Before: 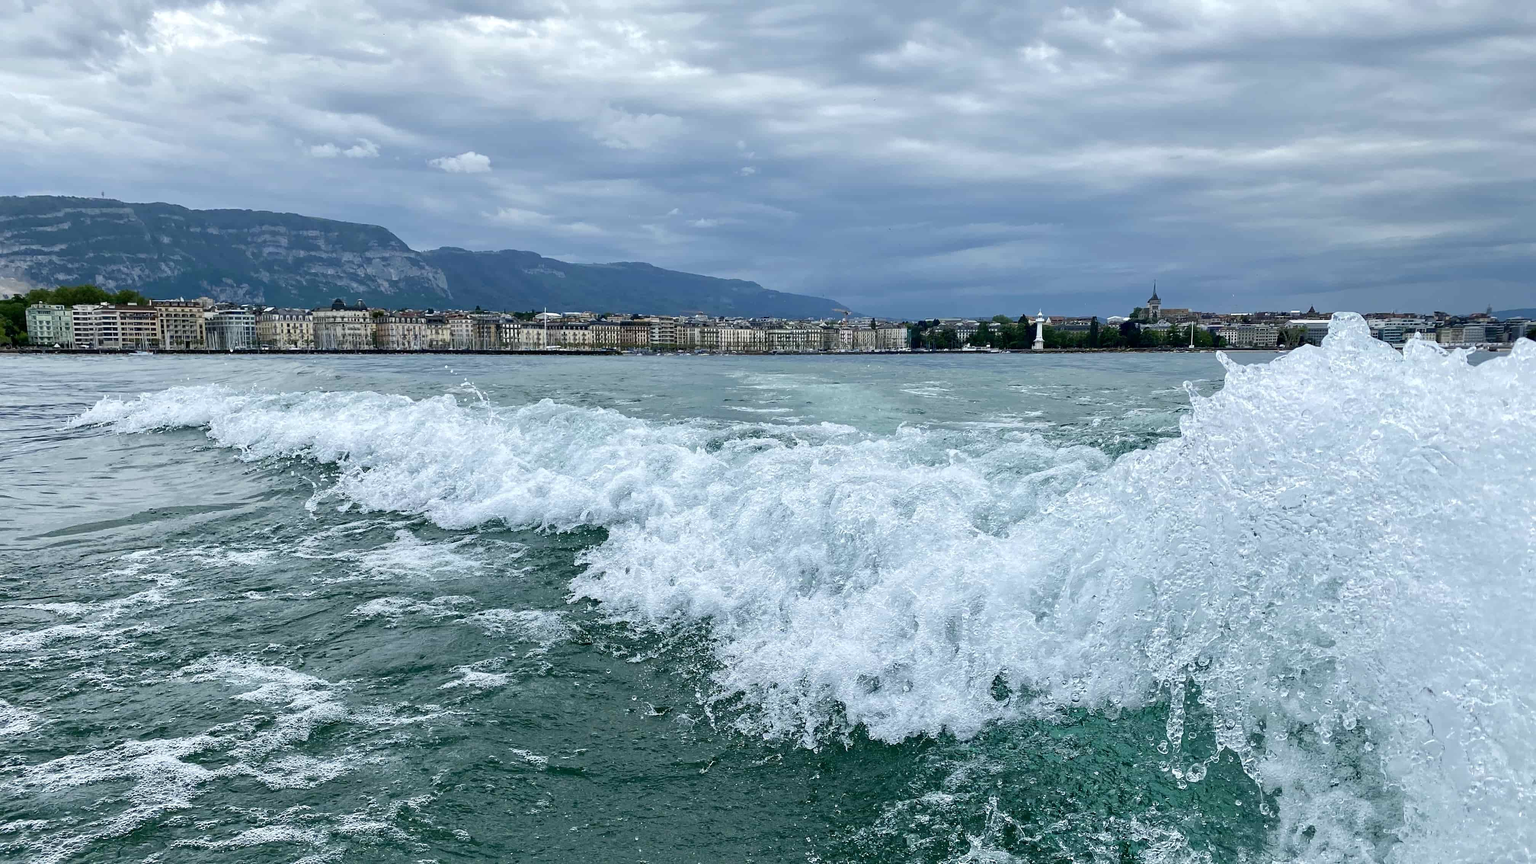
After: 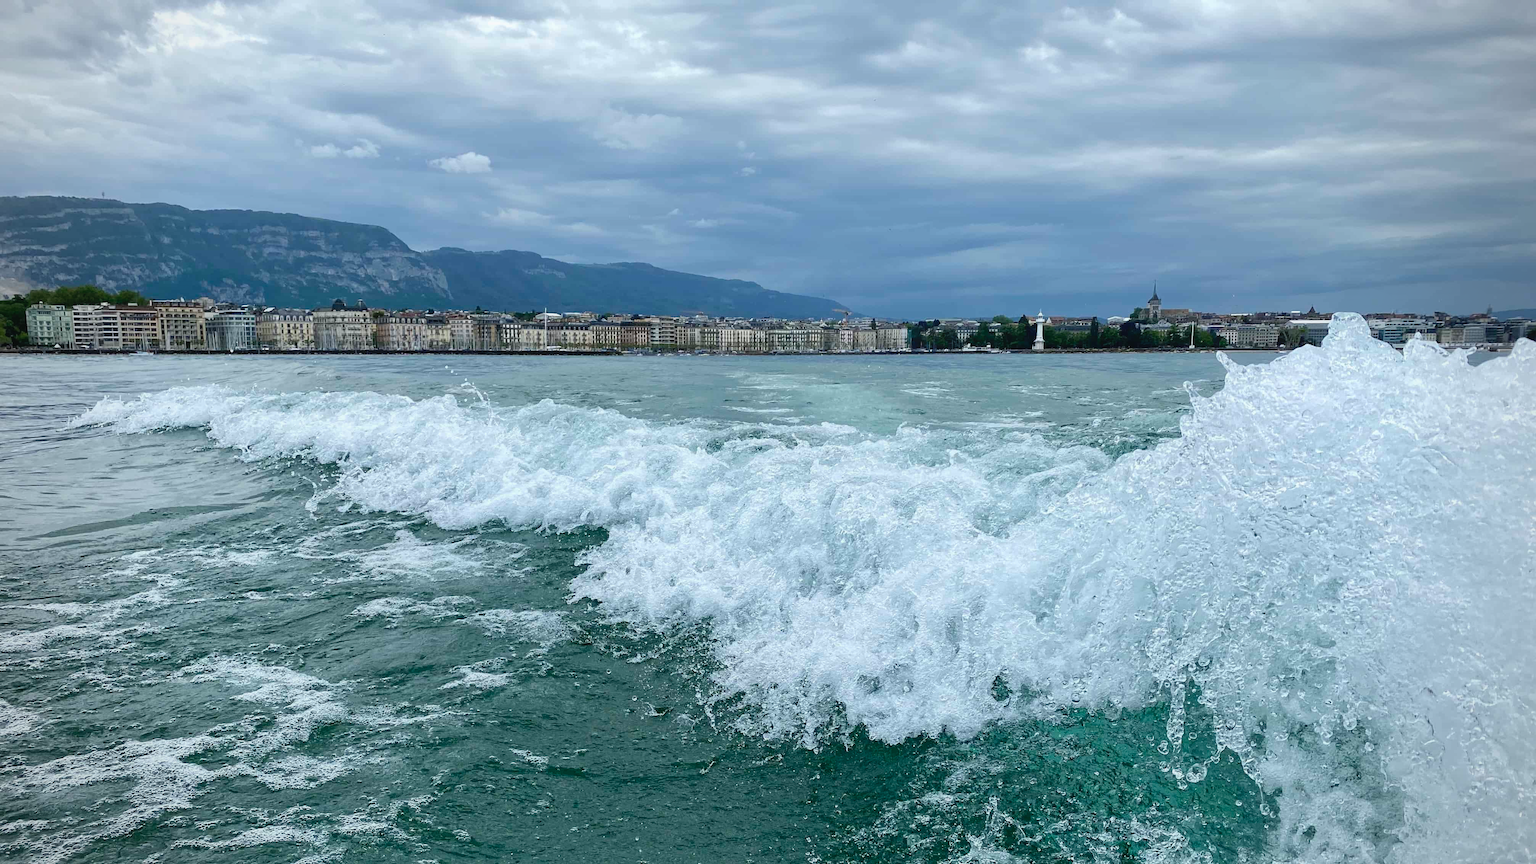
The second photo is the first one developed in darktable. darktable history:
vignetting: fall-off radius 60.92%
white balance: emerald 1
contrast equalizer: octaves 7, y [[0.6 ×6], [0.55 ×6], [0 ×6], [0 ×6], [0 ×6]], mix -0.3
